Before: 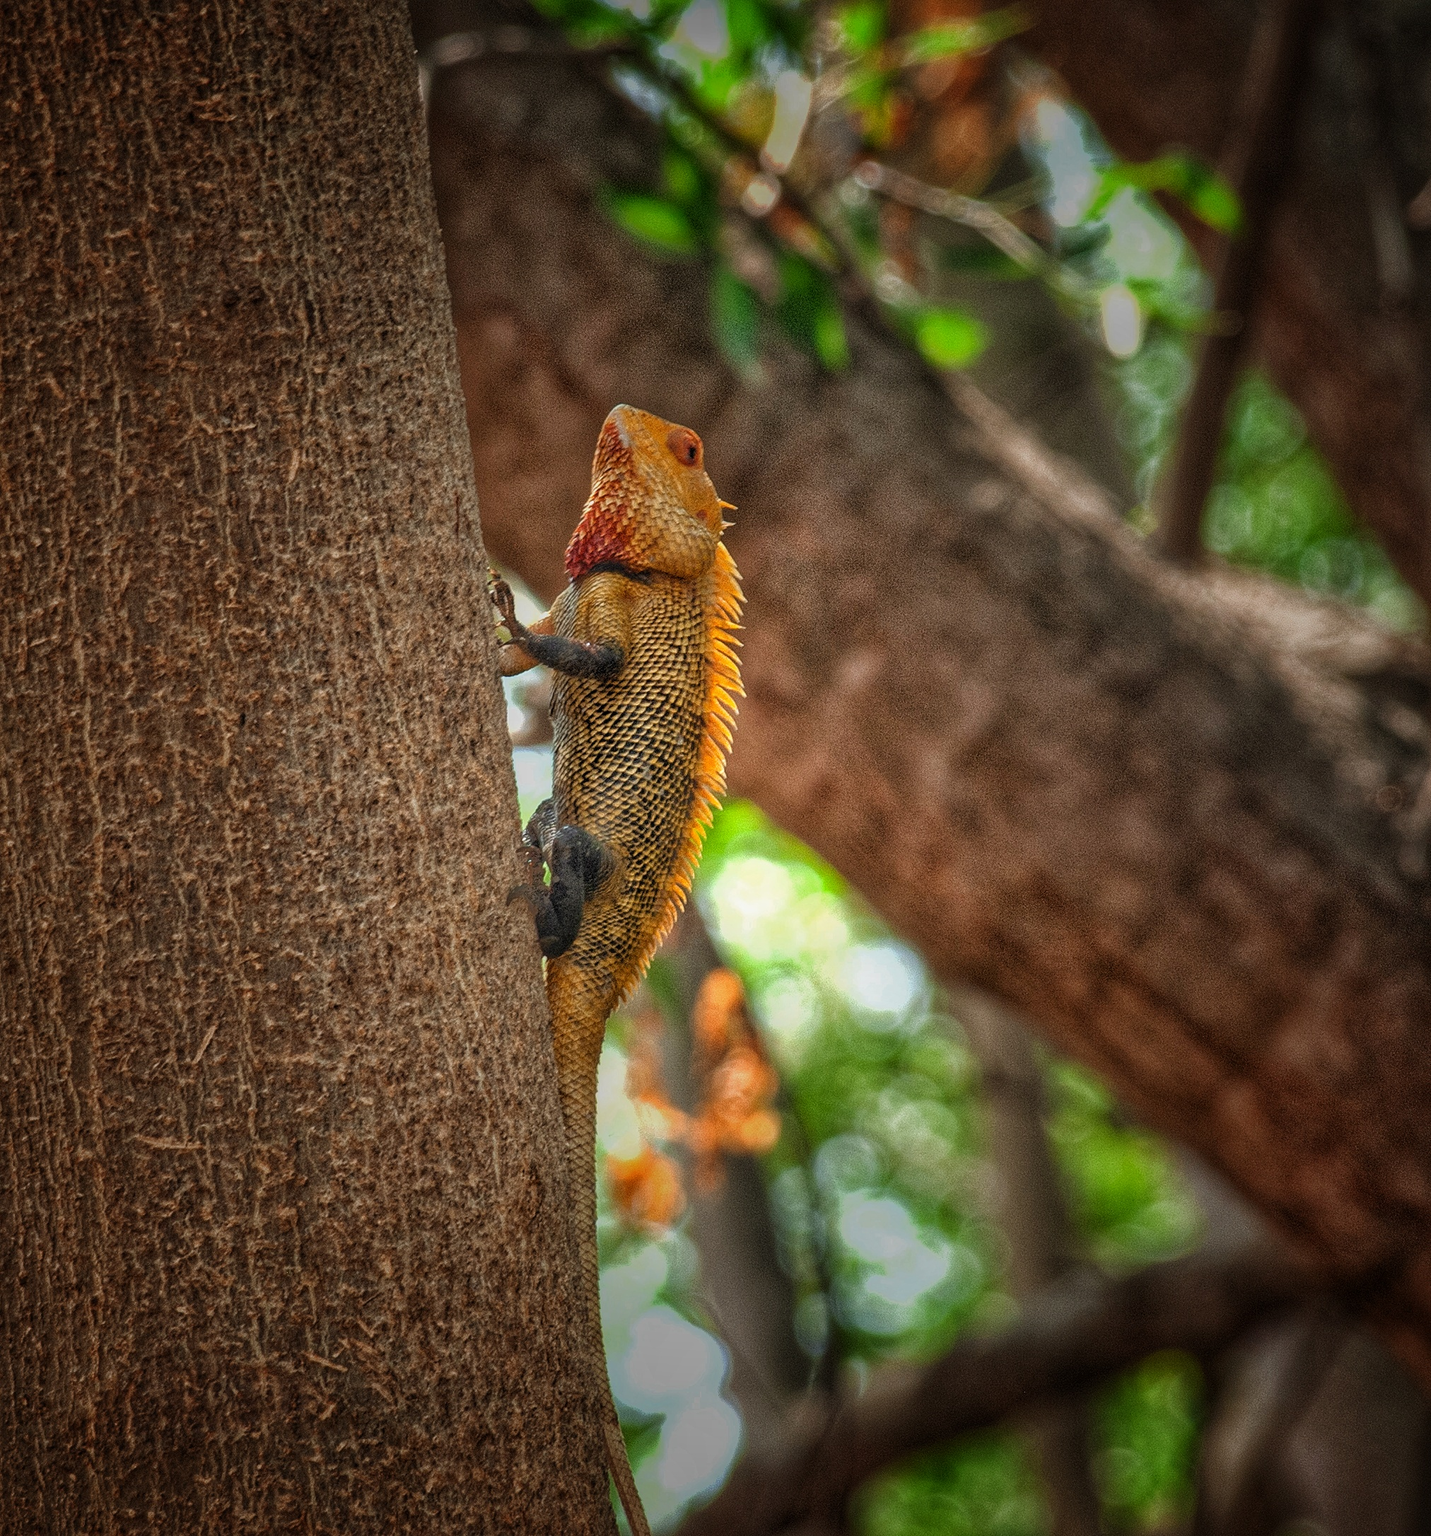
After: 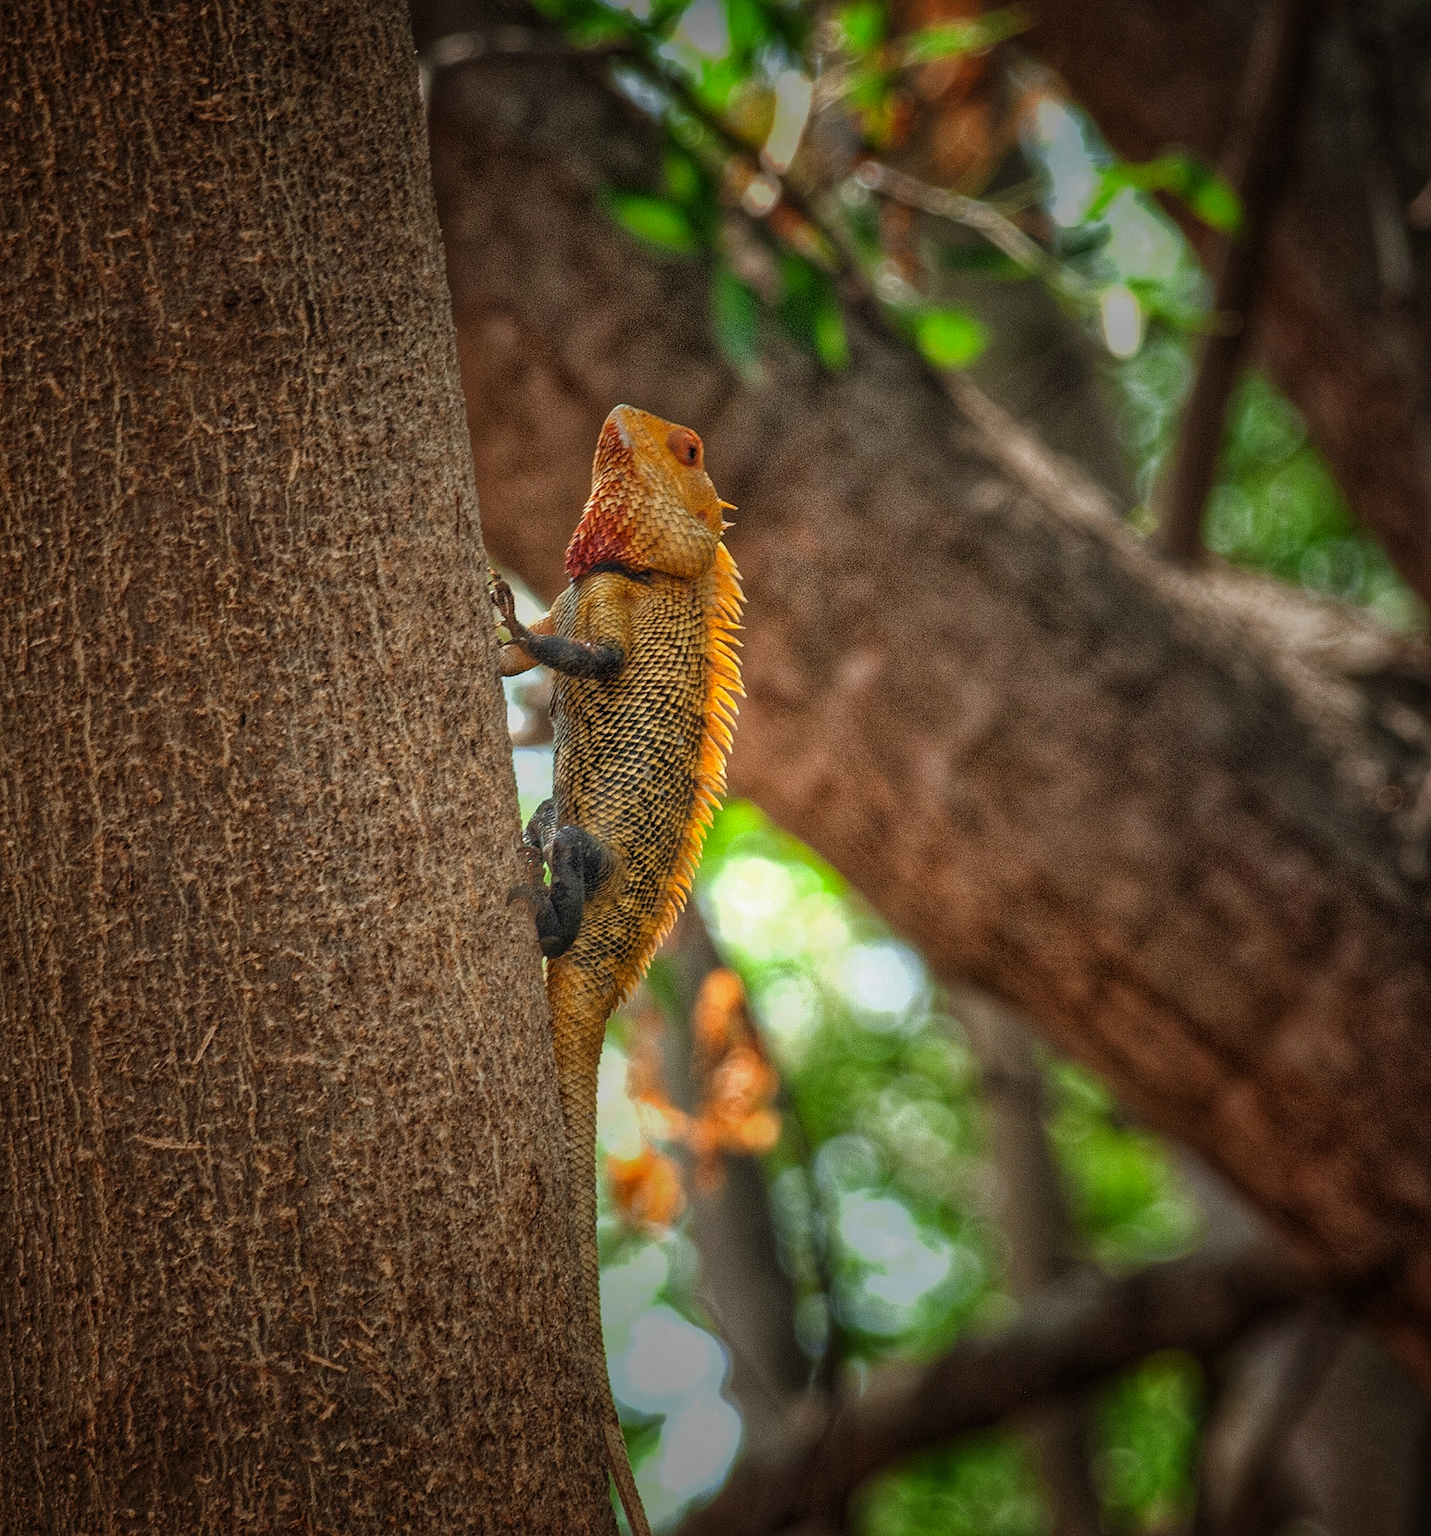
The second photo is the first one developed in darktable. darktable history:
white balance: red 1.009, blue 1.027
color correction: highlights a* -2.68, highlights b* 2.57
